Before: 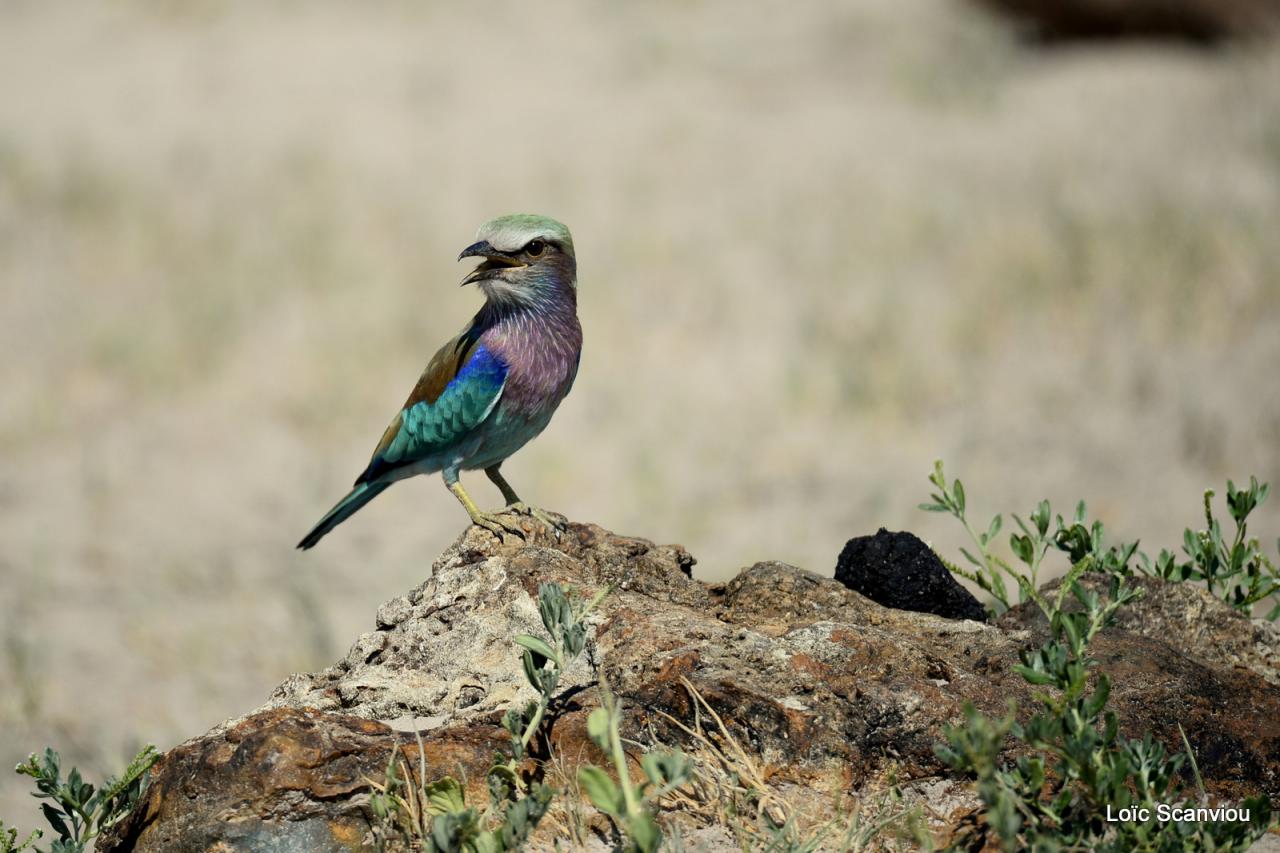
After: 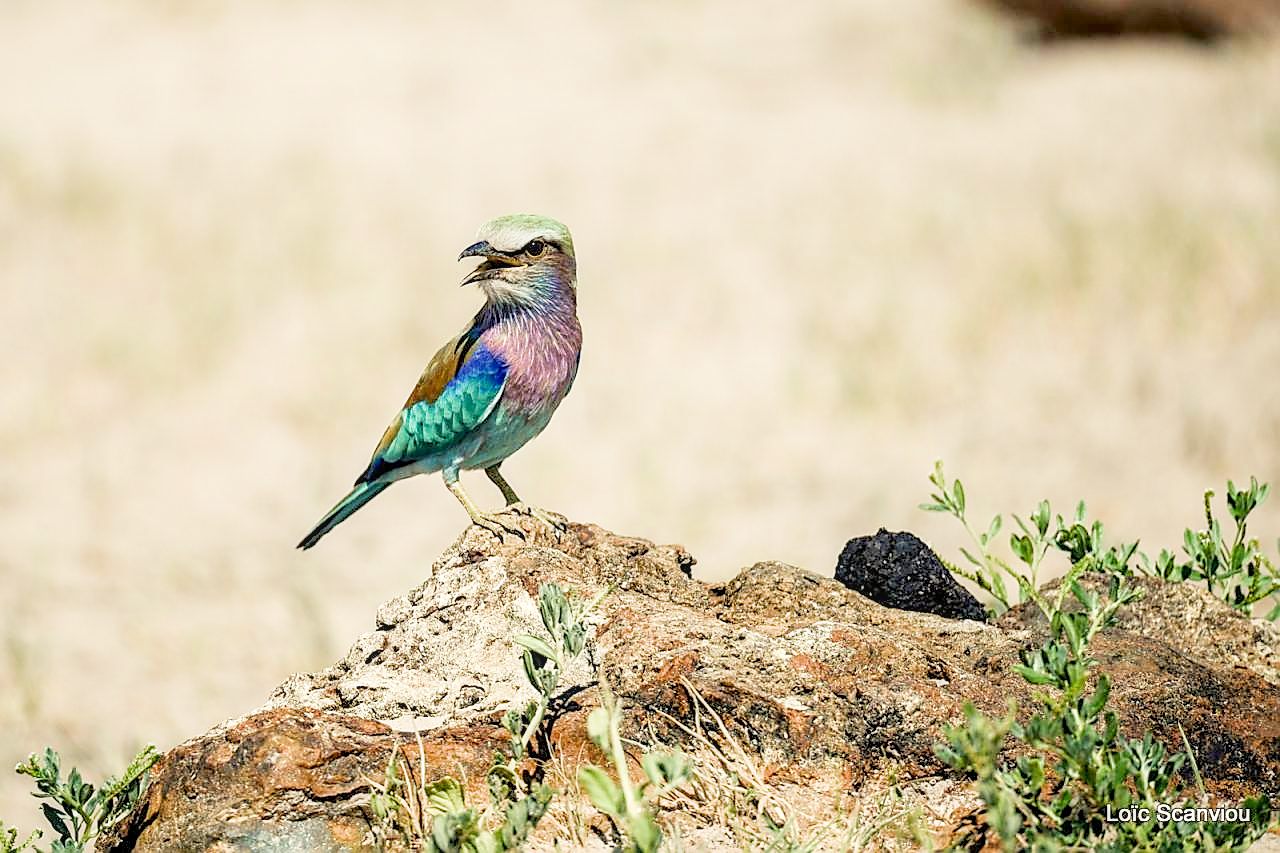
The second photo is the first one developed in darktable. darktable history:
white balance: red 1.045, blue 0.932
sharpen: radius 1.4, amount 1.25, threshold 0.7
local contrast: detail 130%
color balance rgb: perceptual saturation grading › global saturation 10%, global vibrance 10%
filmic rgb: middle gray luminance 4.29%, black relative exposure -13 EV, white relative exposure 5 EV, threshold 6 EV, target black luminance 0%, hardness 5.19, latitude 59.69%, contrast 0.767, highlights saturation mix 5%, shadows ↔ highlights balance 25.95%, add noise in highlights 0, color science v3 (2019), use custom middle-gray values true, iterations of high-quality reconstruction 0, contrast in highlights soft, enable highlight reconstruction true
